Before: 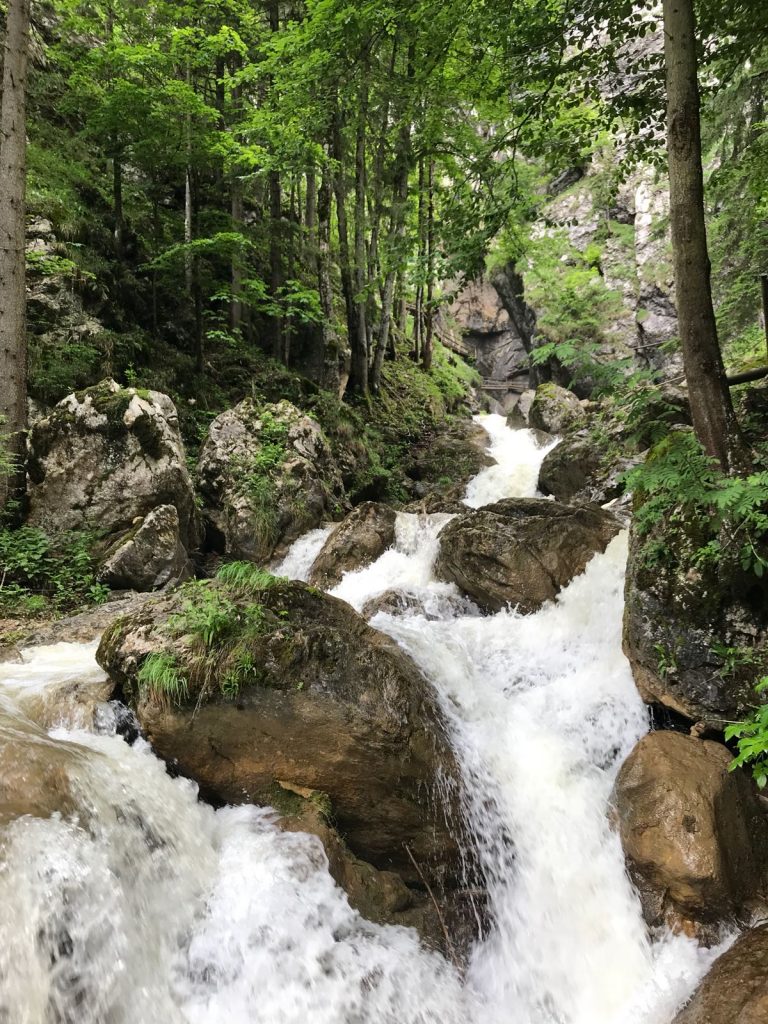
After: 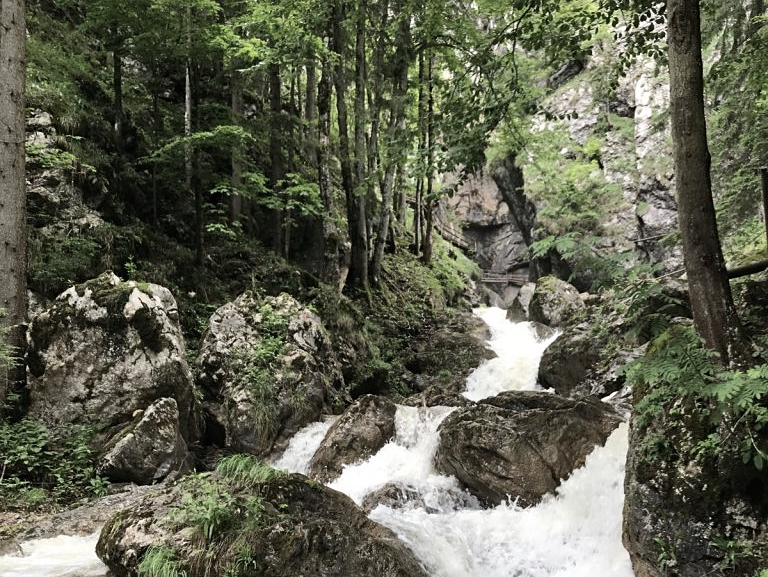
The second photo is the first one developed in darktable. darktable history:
sharpen: amount 0.205
contrast brightness saturation: contrast 0.101, saturation -0.362
crop and rotate: top 10.475%, bottom 33.171%
